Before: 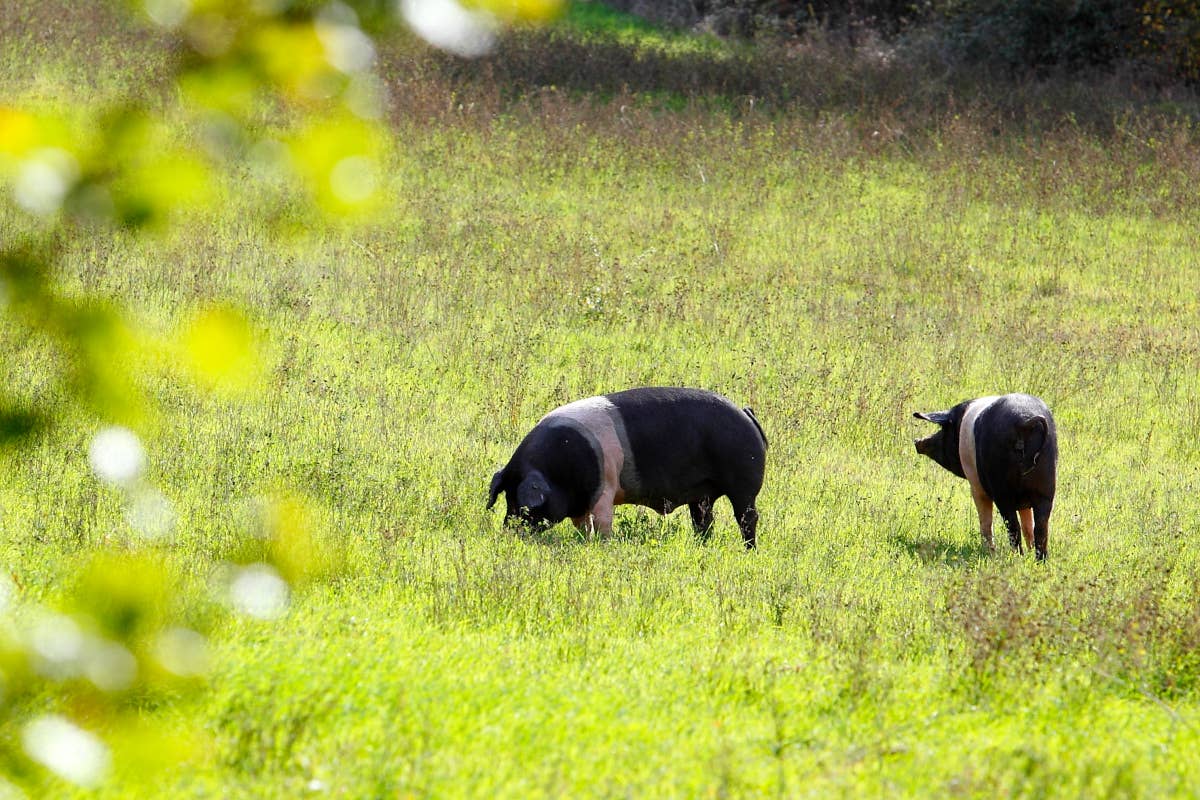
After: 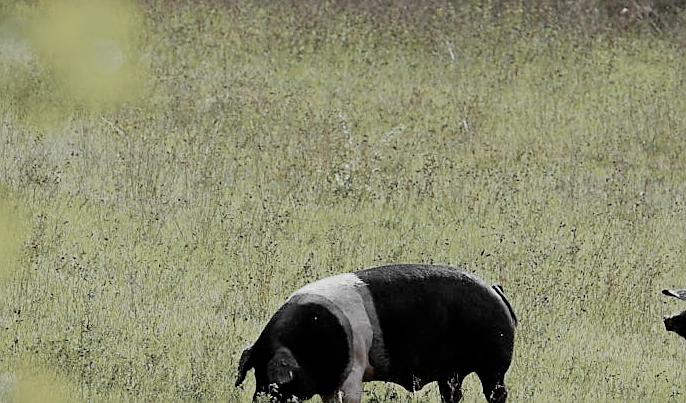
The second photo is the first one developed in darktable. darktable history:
crop: left 20.932%, top 15.471%, right 21.848%, bottom 34.081%
filmic rgb: black relative exposure -6.68 EV, white relative exposure 4.56 EV, hardness 3.25
color zones: curves: ch0 [(0, 0.613) (0.01, 0.613) (0.245, 0.448) (0.498, 0.529) (0.642, 0.665) (0.879, 0.777) (0.99, 0.613)]; ch1 [(0, 0.035) (0.121, 0.189) (0.259, 0.197) (0.415, 0.061) (0.589, 0.022) (0.732, 0.022) (0.857, 0.026) (0.991, 0.053)]
white balance: red 0.98, blue 1.034
color balance rgb: perceptual saturation grading › global saturation 25%, global vibrance 20%
sharpen: on, module defaults
